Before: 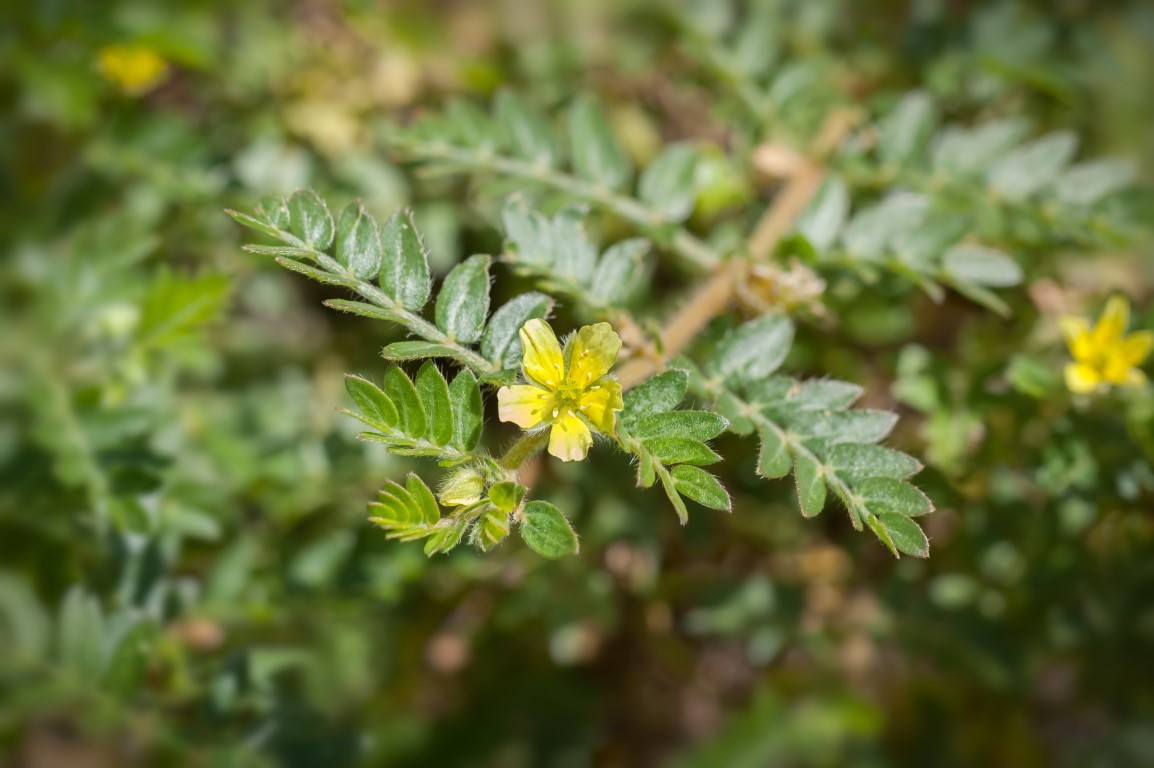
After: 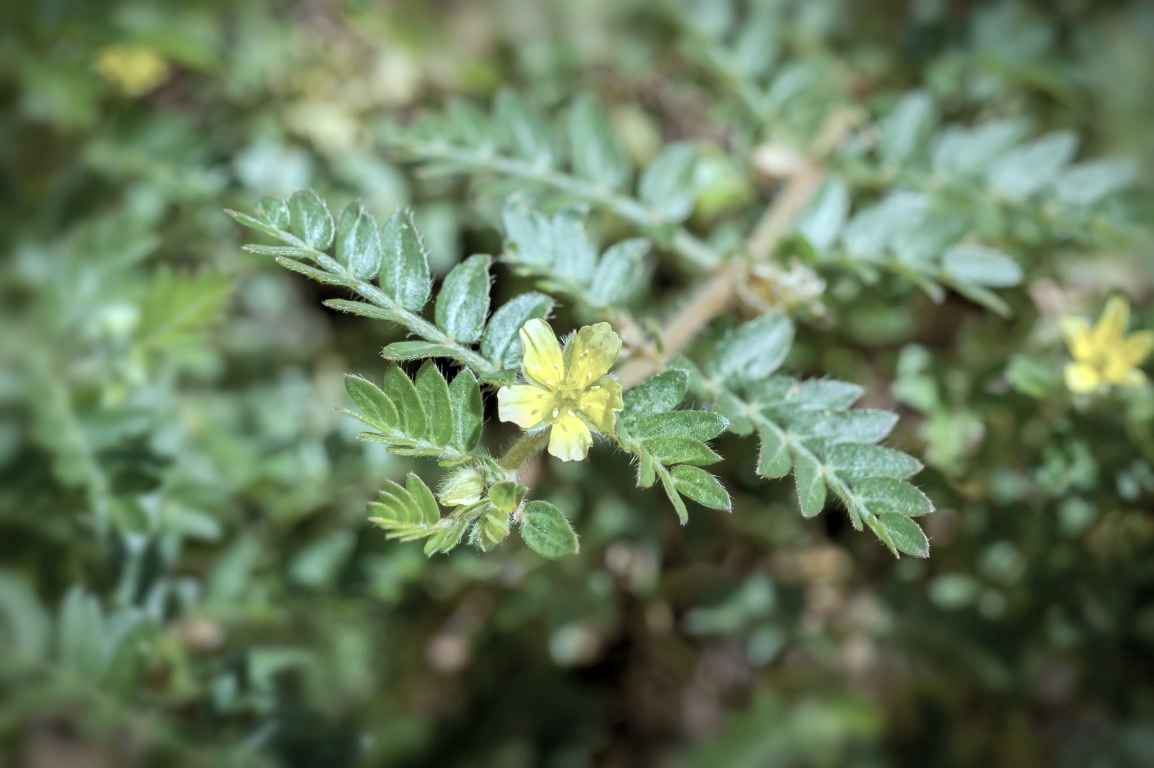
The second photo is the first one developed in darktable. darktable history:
color correction: highlights a* -12.64, highlights b* -18.1, saturation 0.7
rgb levels: levels [[0.01, 0.419, 0.839], [0, 0.5, 1], [0, 0.5, 1]]
bloom: size 3%, threshold 100%, strength 0%
